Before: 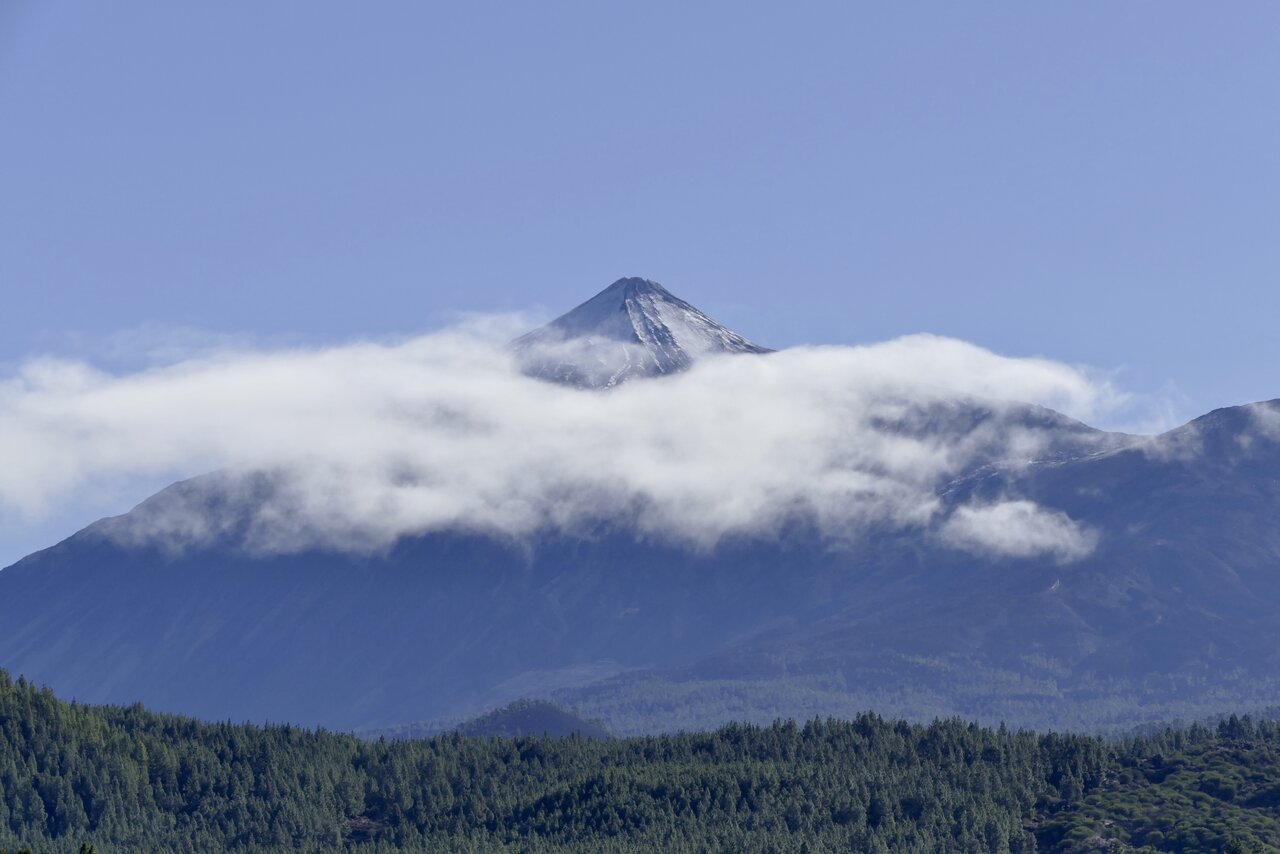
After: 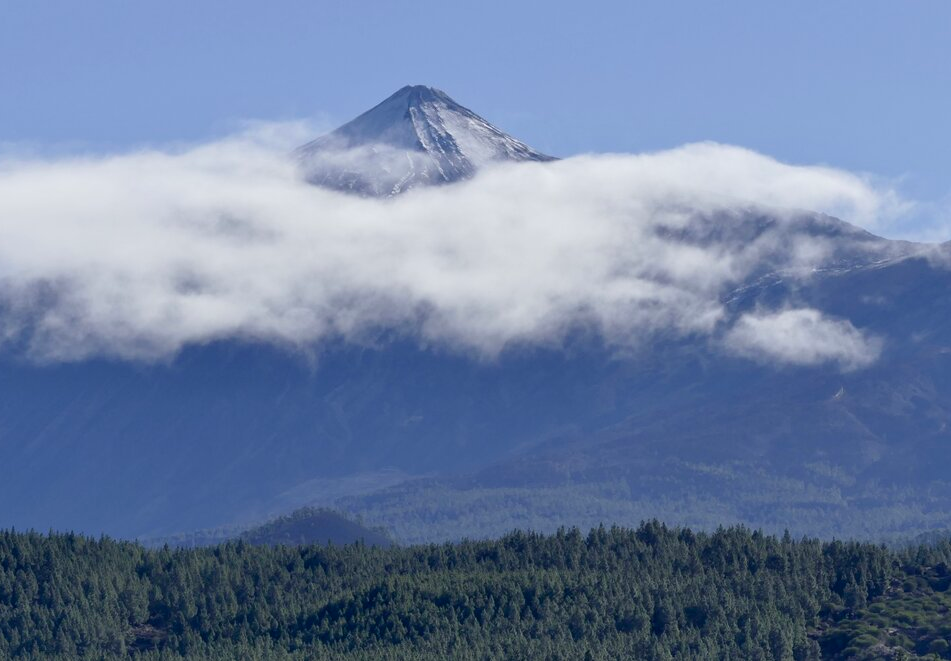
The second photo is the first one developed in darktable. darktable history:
crop: left 16.877%, top 22.573%, right 8.804%
